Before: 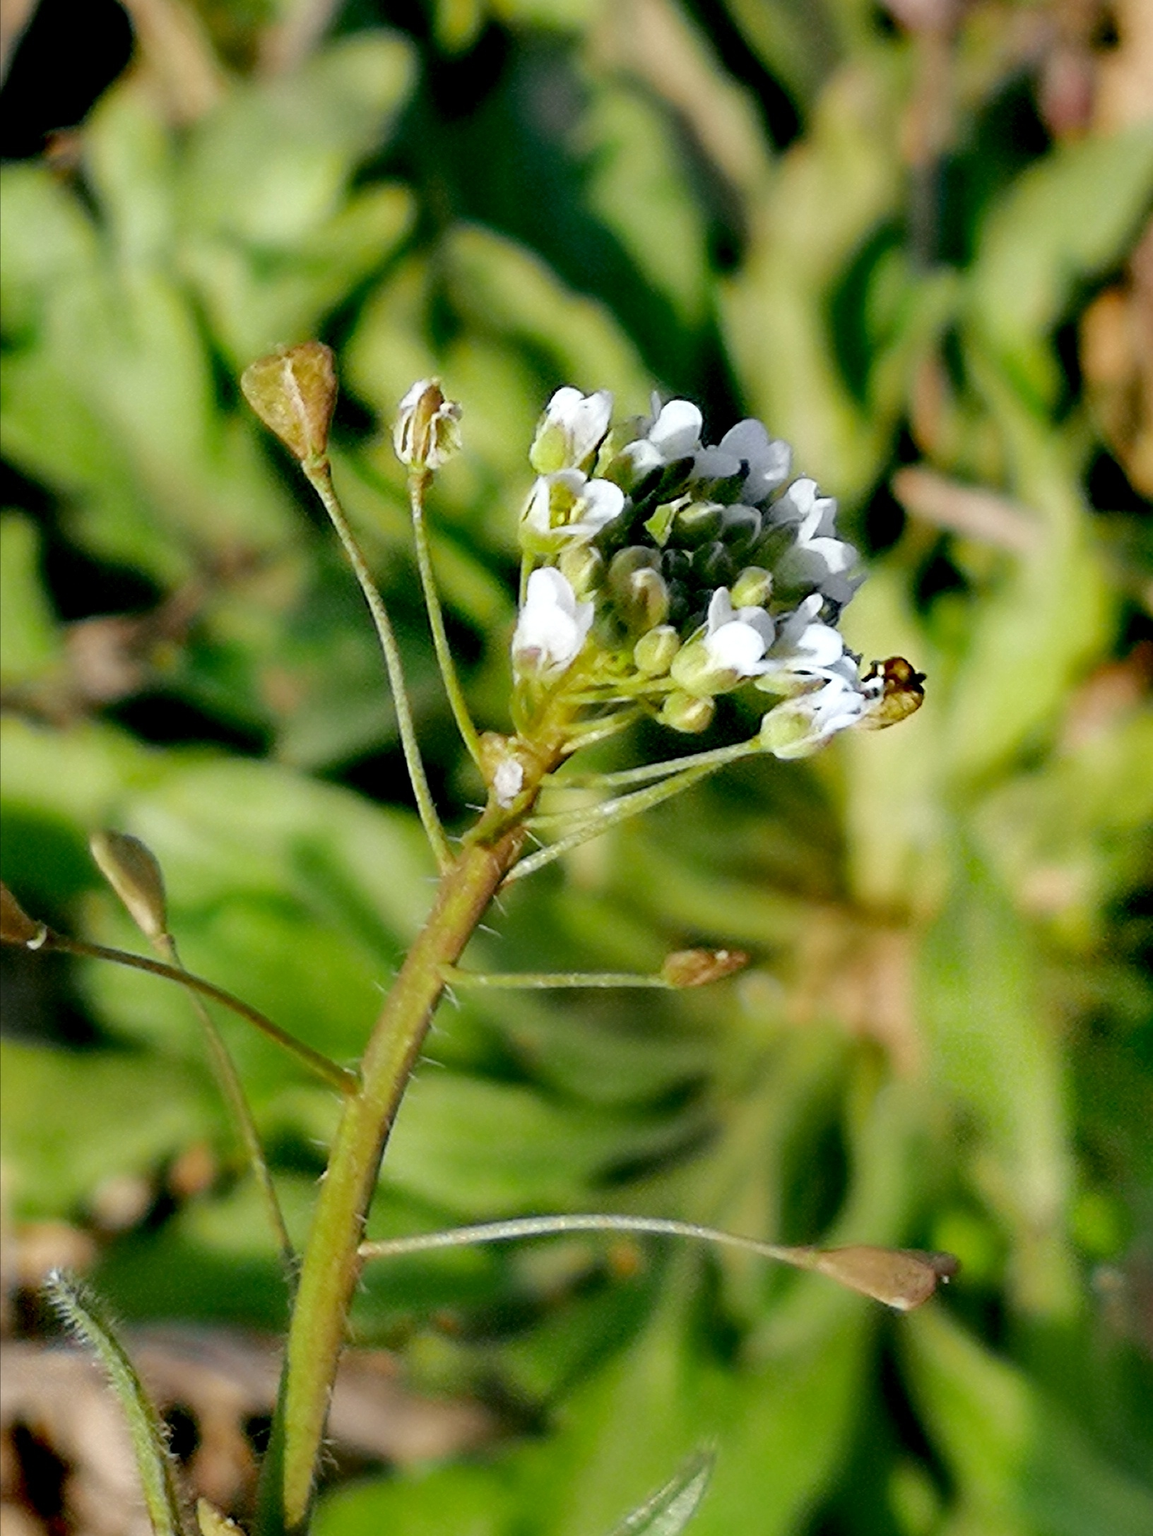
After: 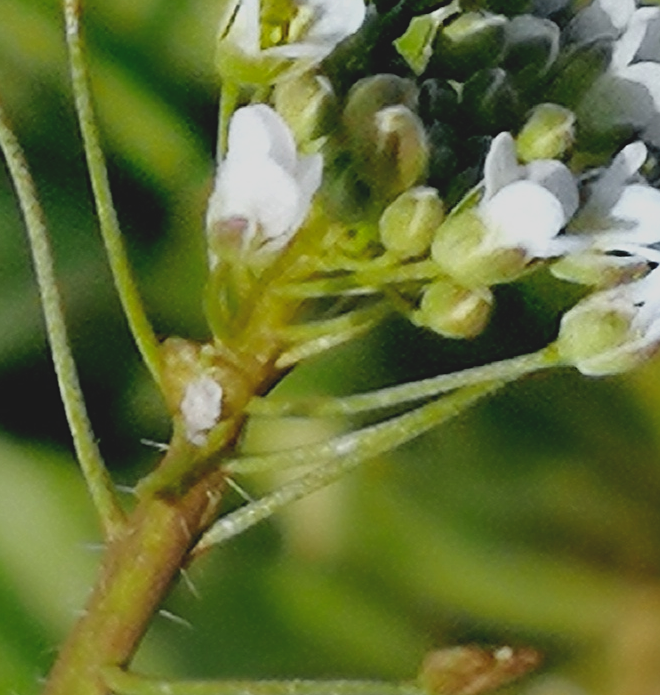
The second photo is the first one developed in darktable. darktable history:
exposure: black level correction -0.015, exposure -0.5 EV, compensate highlight preservation false
sharpen: amount 0.2
crop: left 31.751%, top 32.172%, right 27.8%, bottom 35.83%
color contrast: green-magenta contrast 1.1, blue-yellow contrast 1.1, unbound 0
